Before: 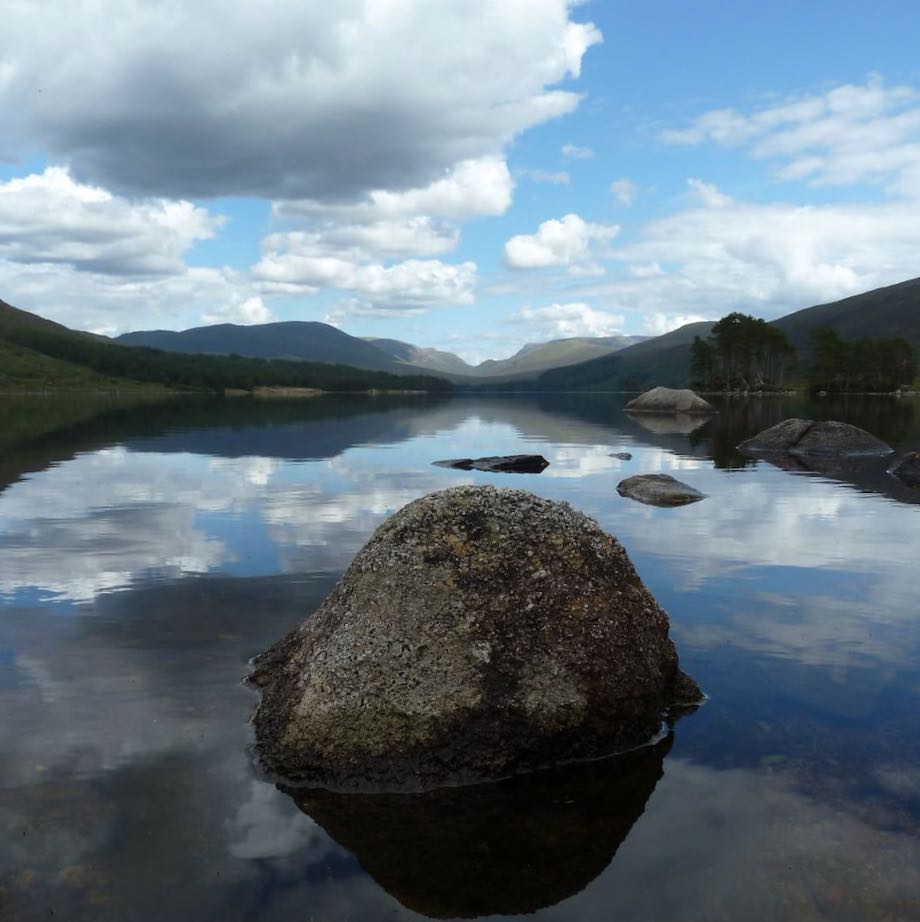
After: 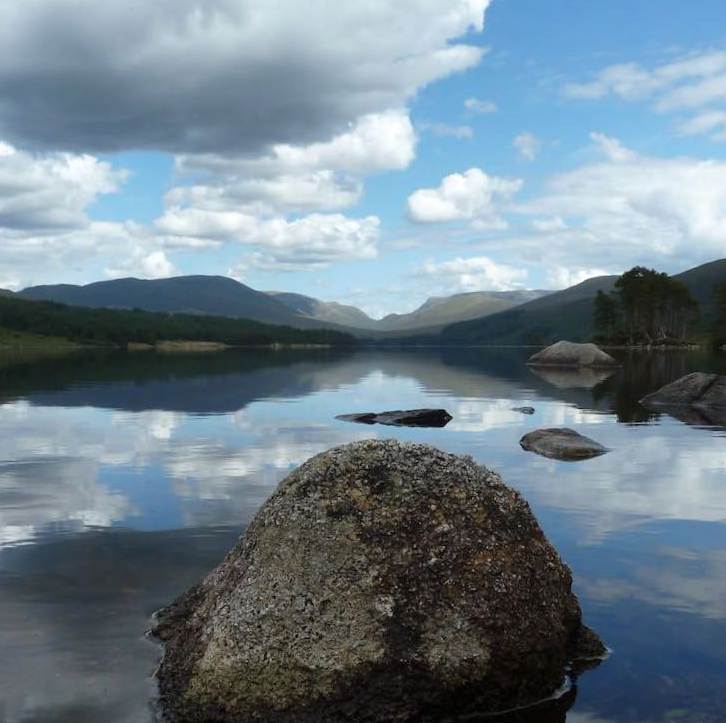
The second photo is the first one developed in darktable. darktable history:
crop and rotate: left 10.652%, top 5.023%, right 10.364%, bottom 16.547%
shadows and highlights: shadows 34.06, highlights -35.15, soften with gaussian
